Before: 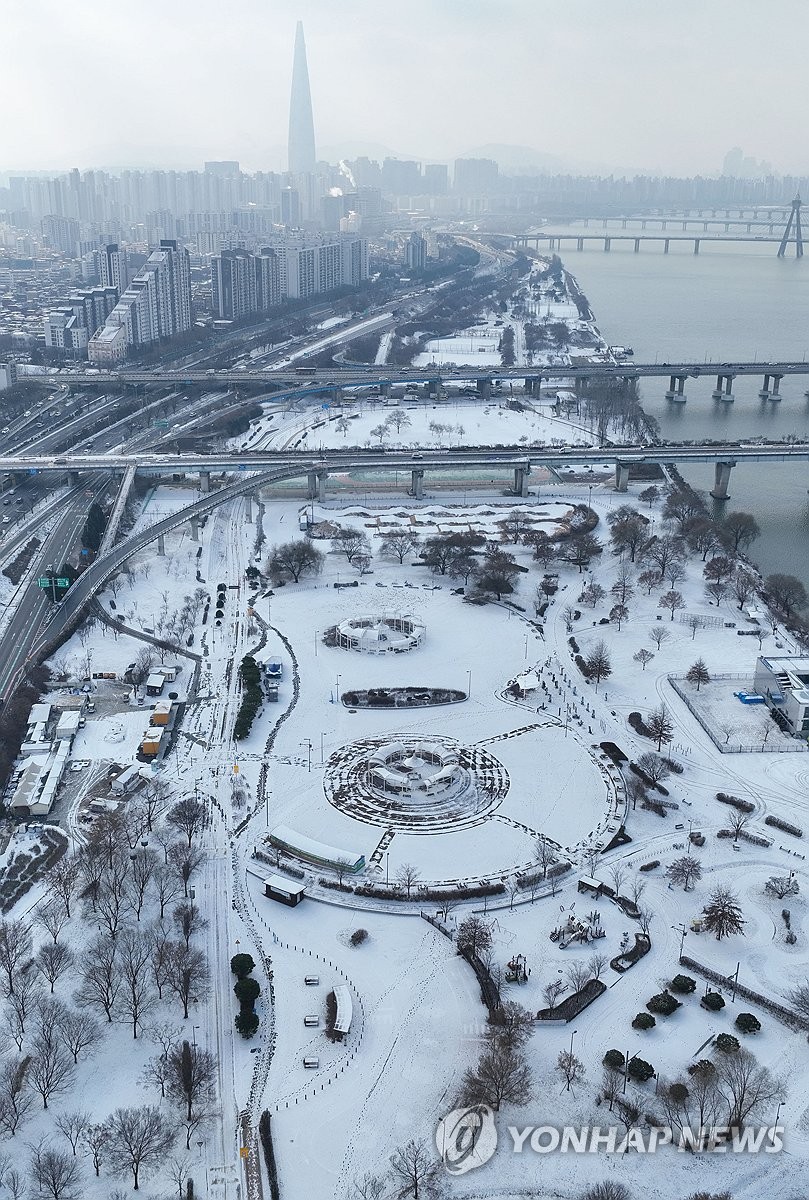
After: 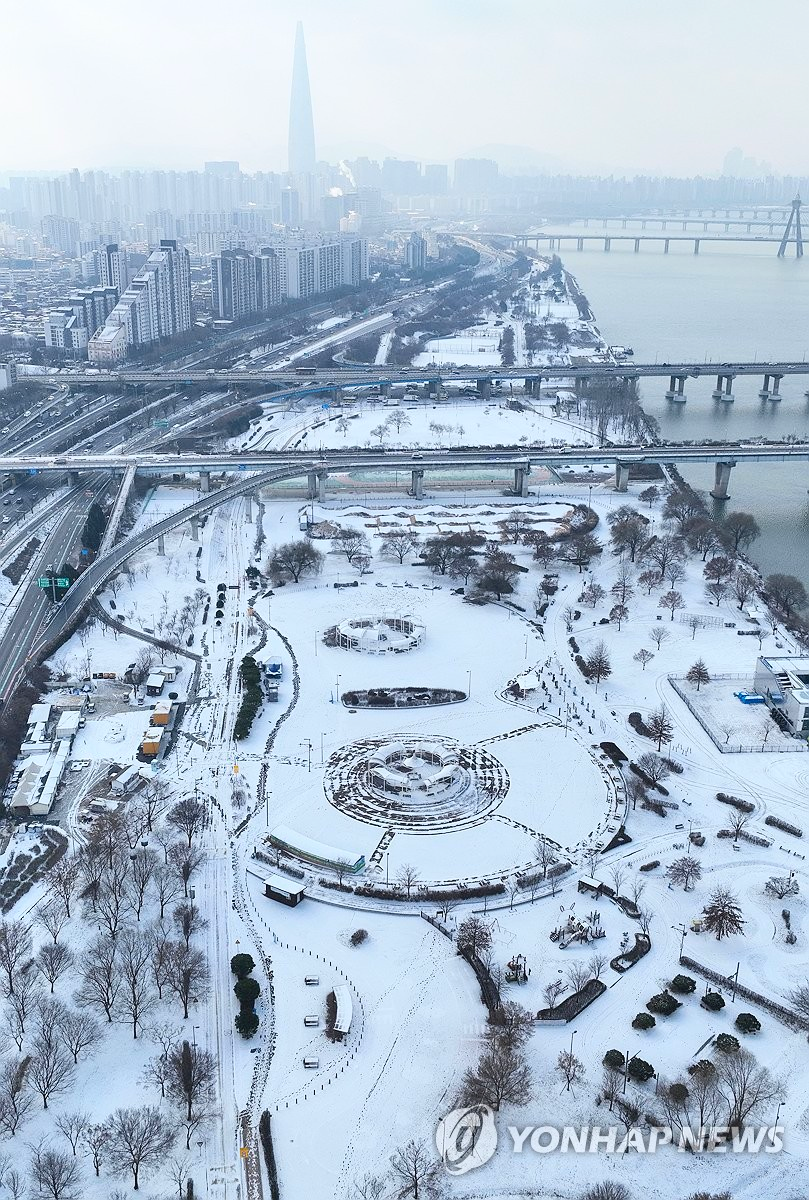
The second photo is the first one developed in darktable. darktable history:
exposure: exposure -0.041 EV, compensate highlight preservation false
contrast brightness saturation: contrast 0.2, brightness 0.16, saturation 0.22
